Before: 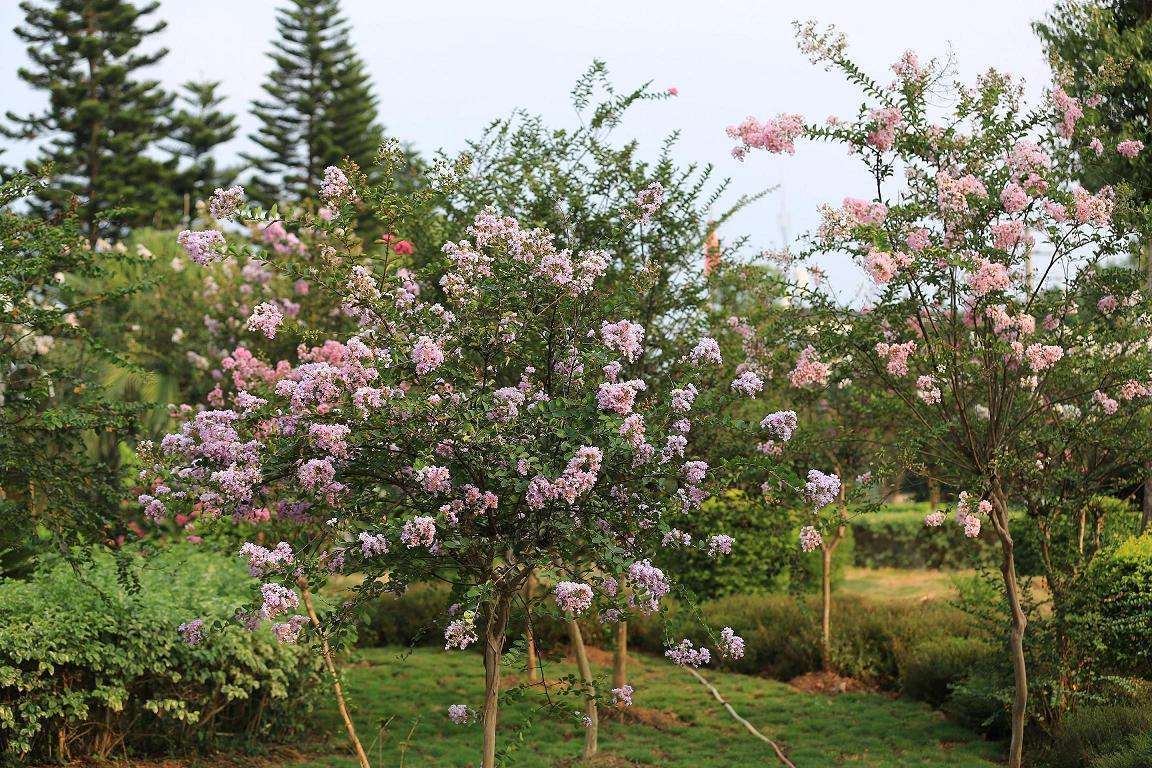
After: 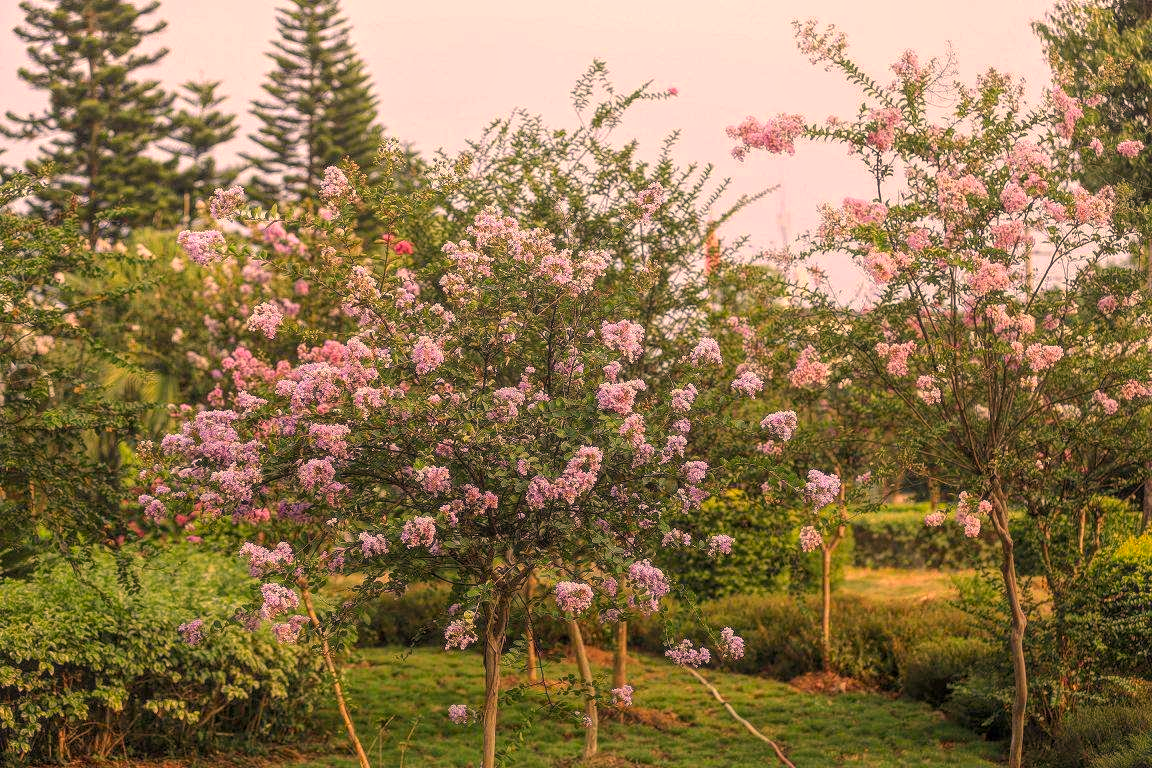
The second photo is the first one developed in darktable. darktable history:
tone equalizer: on, module defaults
color correction: highlights a* 21.88, highlights b* 22.25
local contrast: highlights 66%, shadows 33%, detail 166%, midtone range 0.2
